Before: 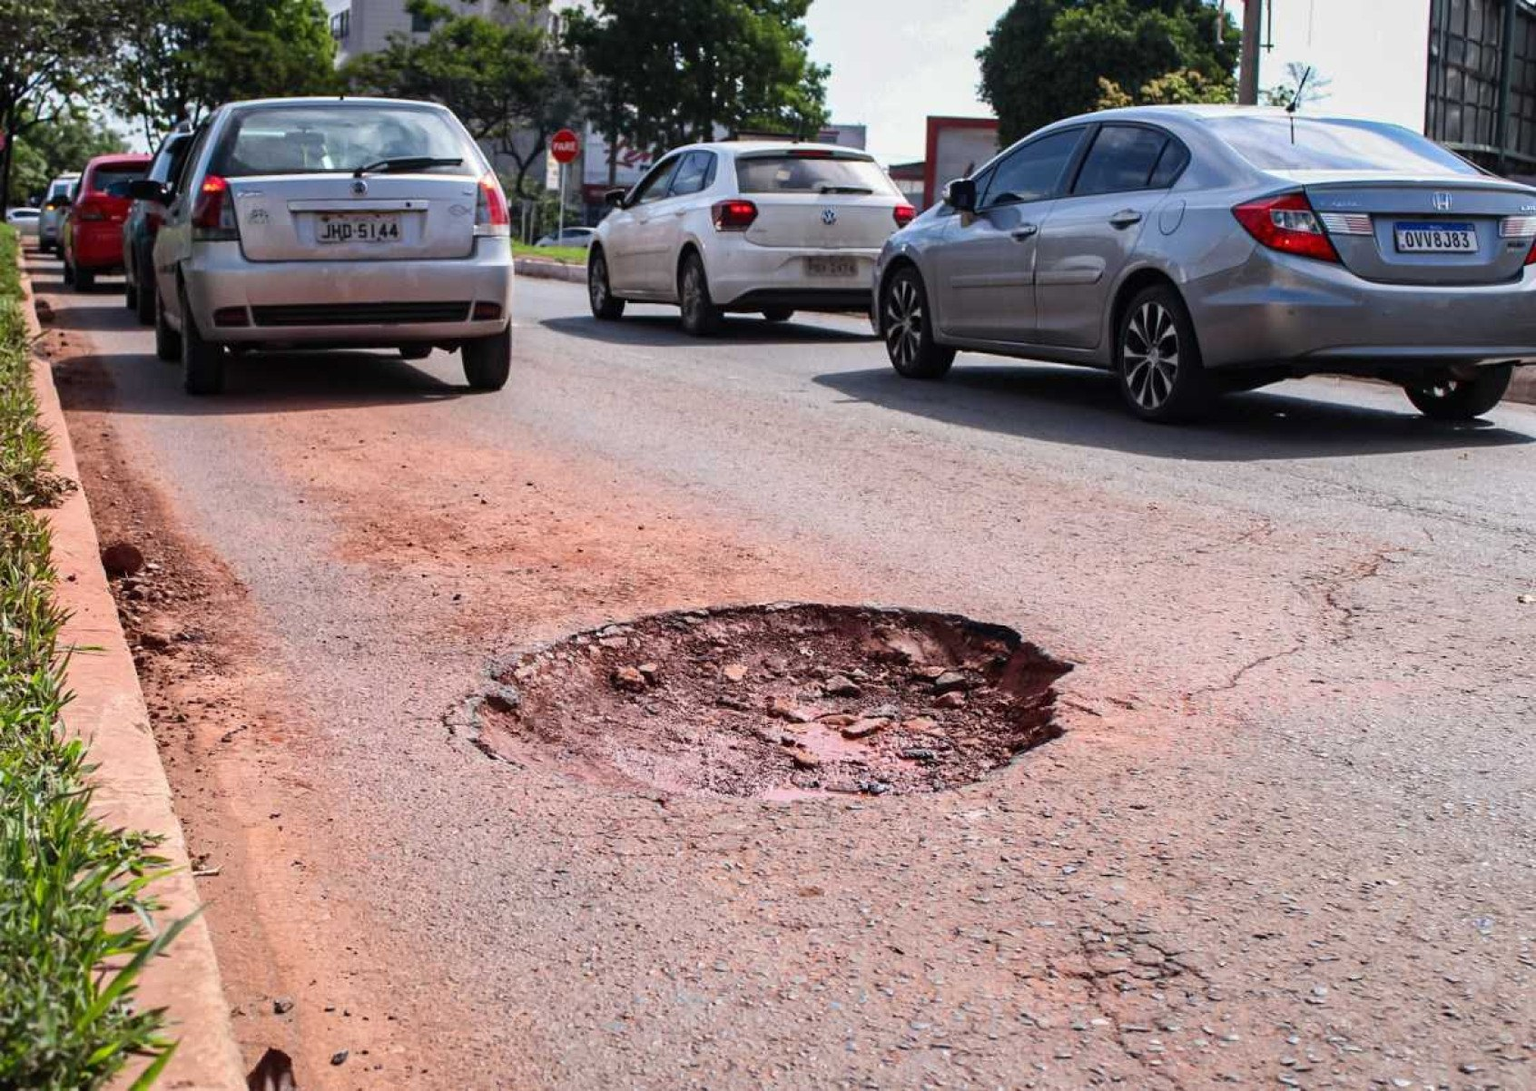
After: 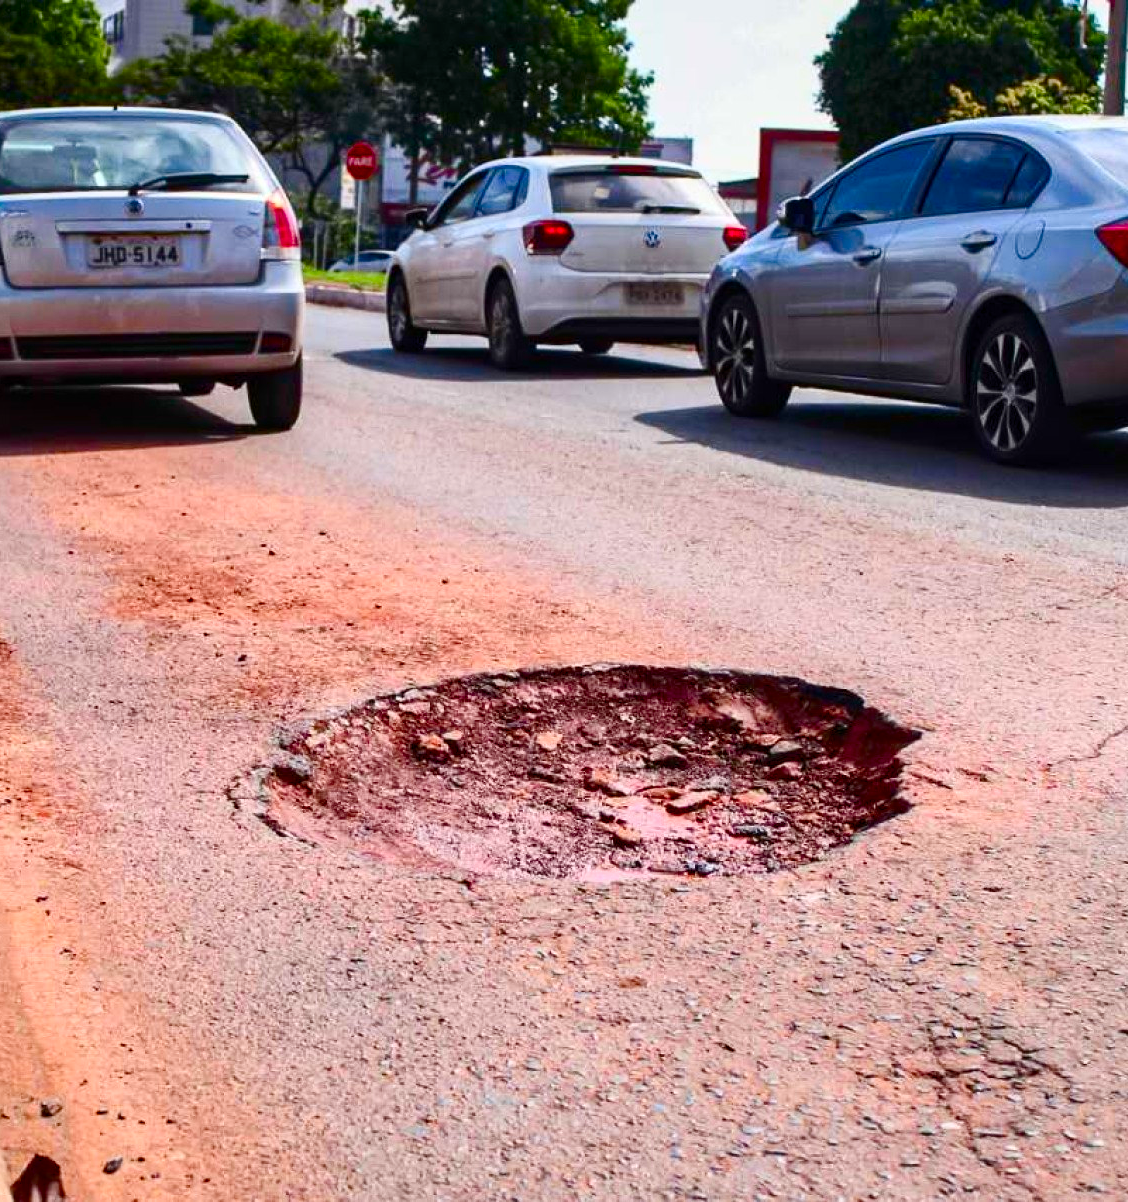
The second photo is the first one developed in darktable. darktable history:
tone equalizer: on, module defaults
contrast brightness saturation: contrast 0.18, saturation 0.3
crop and rotate: left 15.446%, right 17.836%
color balance rgb: perceptual saturation grading › global saturation 20%, perceptual saturation grading › highlights -25%, perceptual saturation grading › shadows 50%
rotate and perspective: crop left 0, crop top 0
